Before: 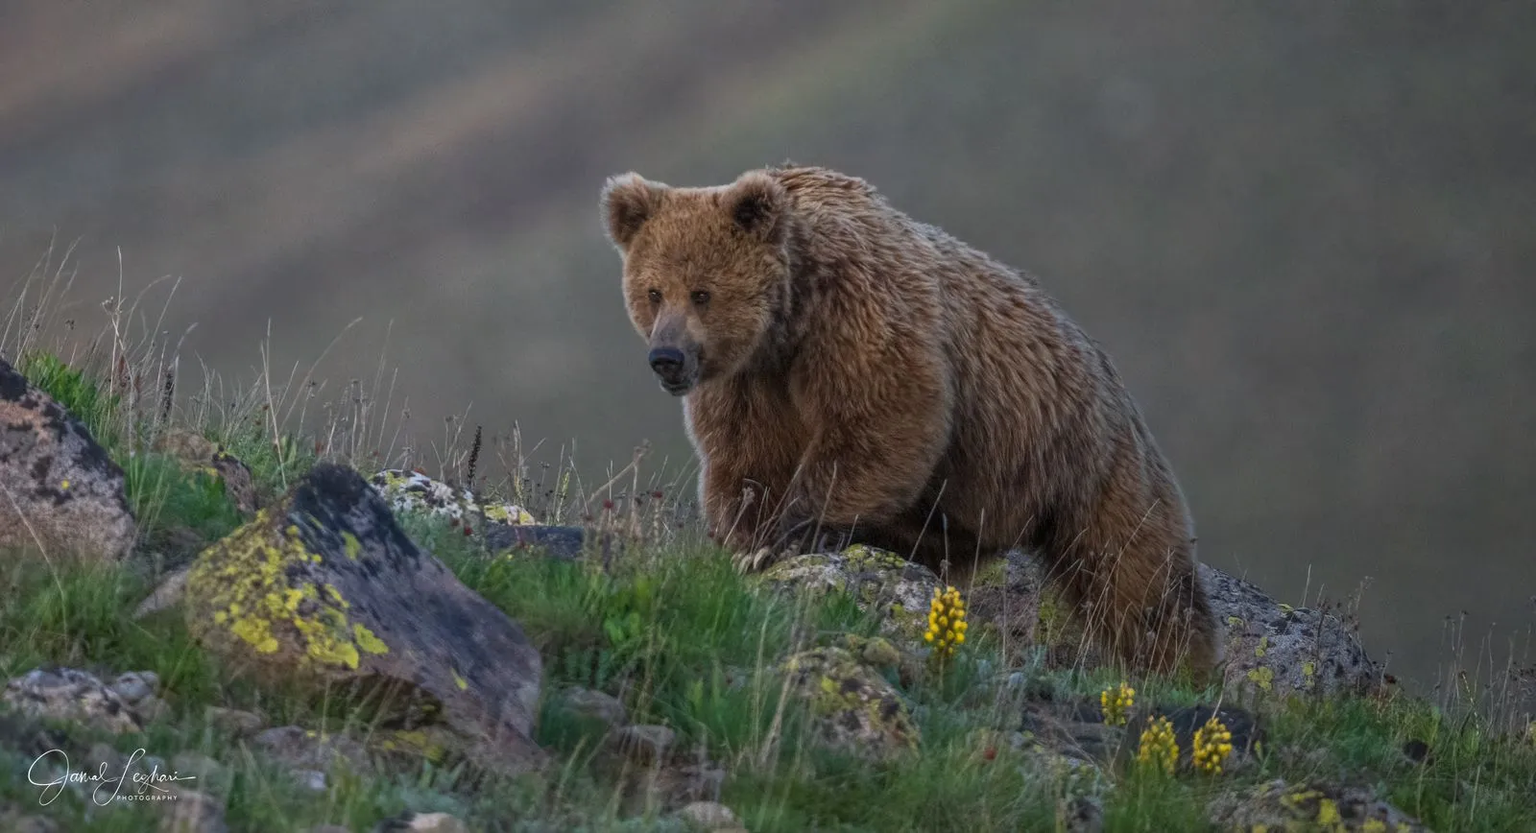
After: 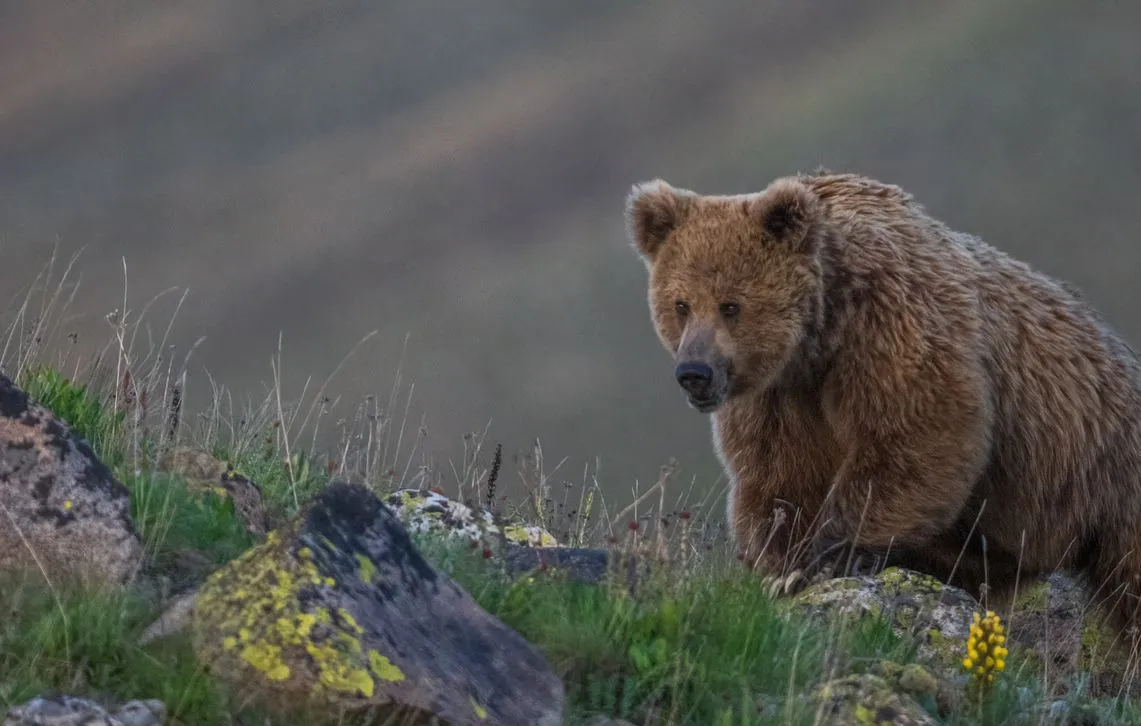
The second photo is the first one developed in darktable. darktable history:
crop: right 28.655%, bottom 16.349%
